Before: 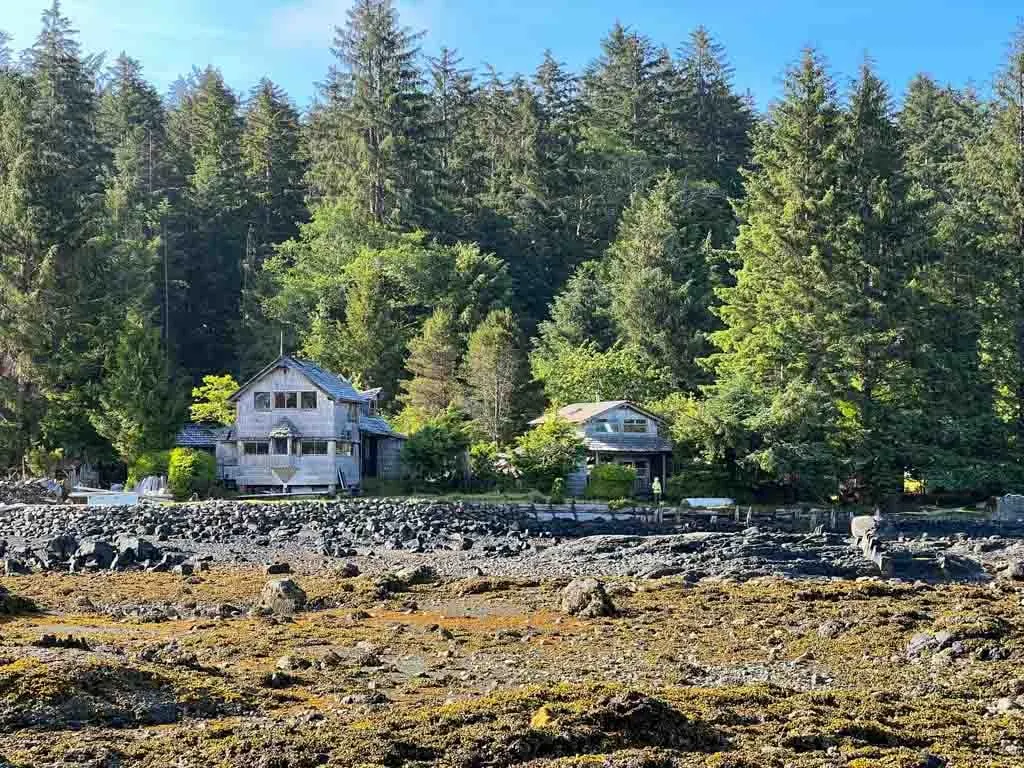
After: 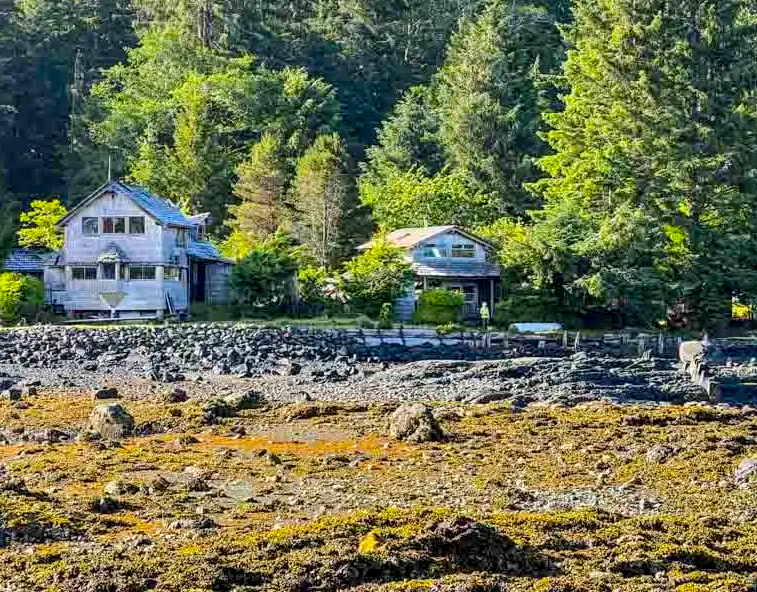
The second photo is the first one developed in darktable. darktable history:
color balance rgb: perceptual saturation grading › global saturation 25%, perceptual brilliance grading › mid-tones 10%, perceptual brilliance grading › shadows 15%, global vibrance 20%
local contrast: detail 130%
crop: left 16.871%, top 22.857%, right 9.116%
